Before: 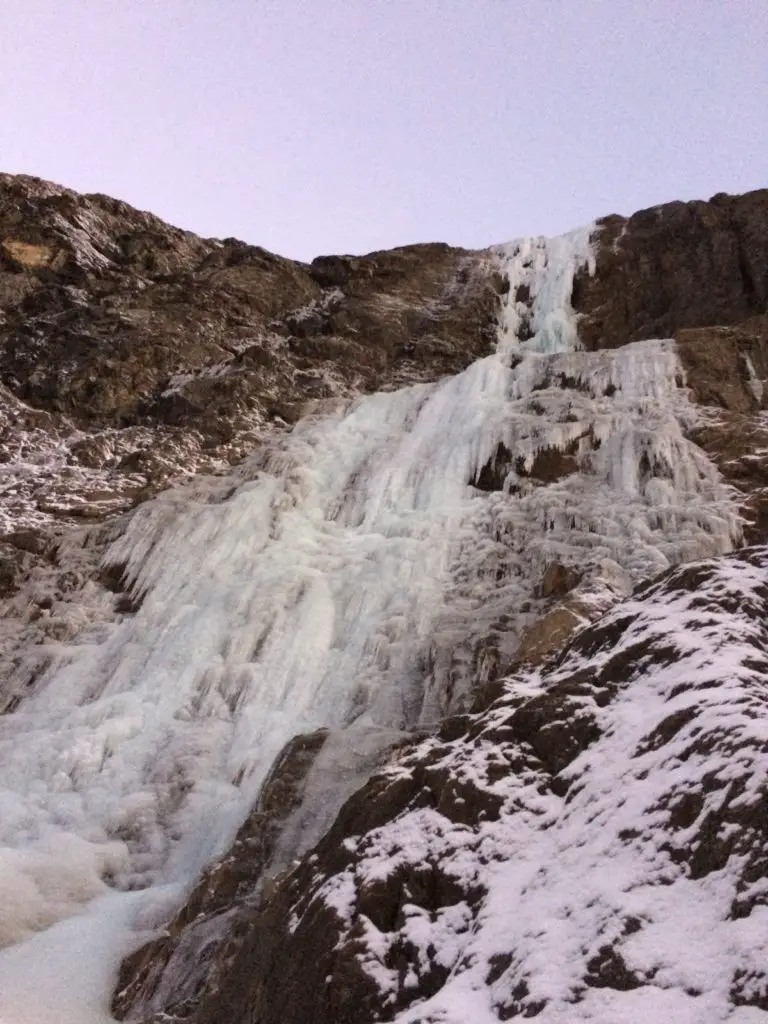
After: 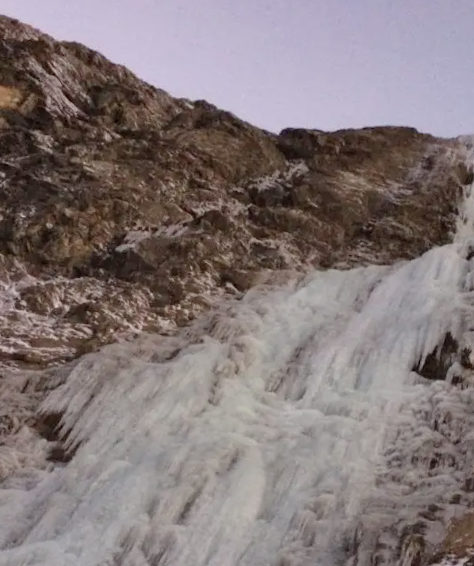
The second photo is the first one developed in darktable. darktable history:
tone equalizer: -8 EV 0.268 EV, -7 EV 0.413 EV, -6 EV 0.394 EV, -5 EV 0.266 EV, -3 EV -0.245 EV, -2 EV -0.443 EV, -1 EV -0.436 EV, +0 EV -0.223 EV, edges refinement/feathering 500, mask exposure compensation -1.57 EV, preserve details guided filter
shadows and highlights: soften with gaussian
crop and rotate: angle -6.09°, left 2.053%, top 6.862%, right 27.708%, bottom 30.331%
